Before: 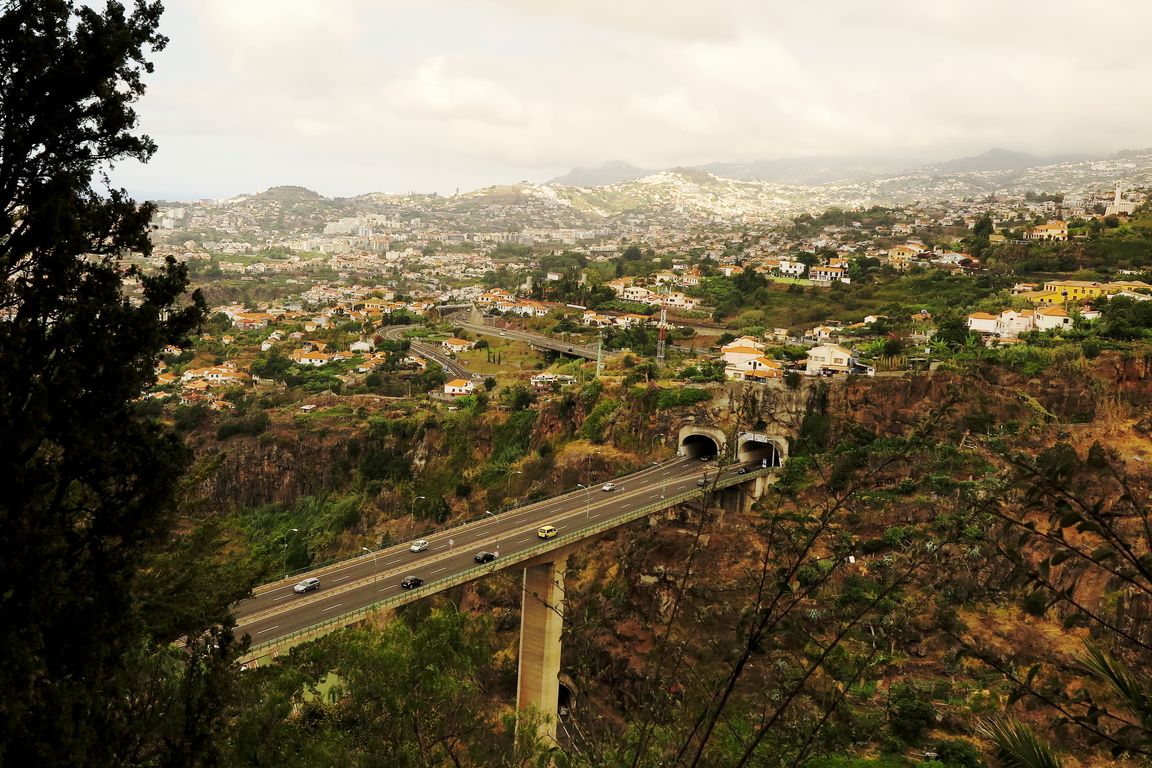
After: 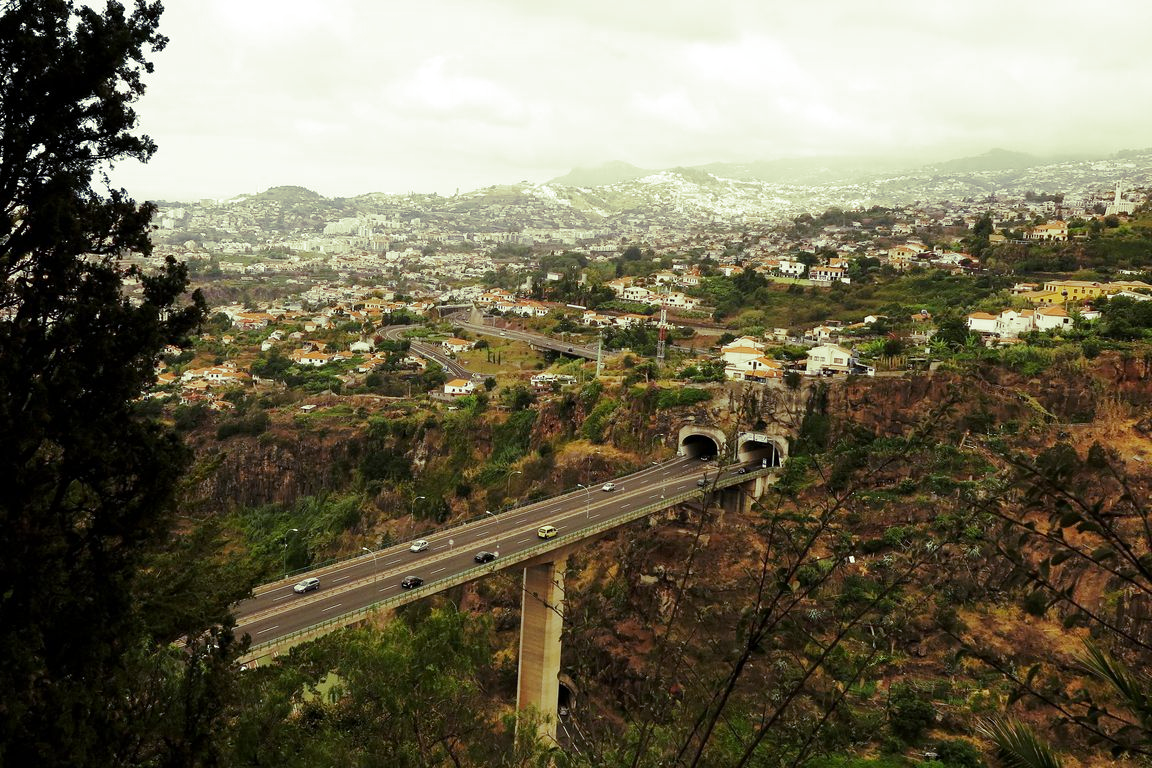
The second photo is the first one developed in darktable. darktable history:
split-toning: shadows › hue 290.82°, shadows › saturation 0.34, highlights › saturation 0.38, balance 0, compress 50%
white balance: red 0.967, blue 1.119, emerald 0.756
